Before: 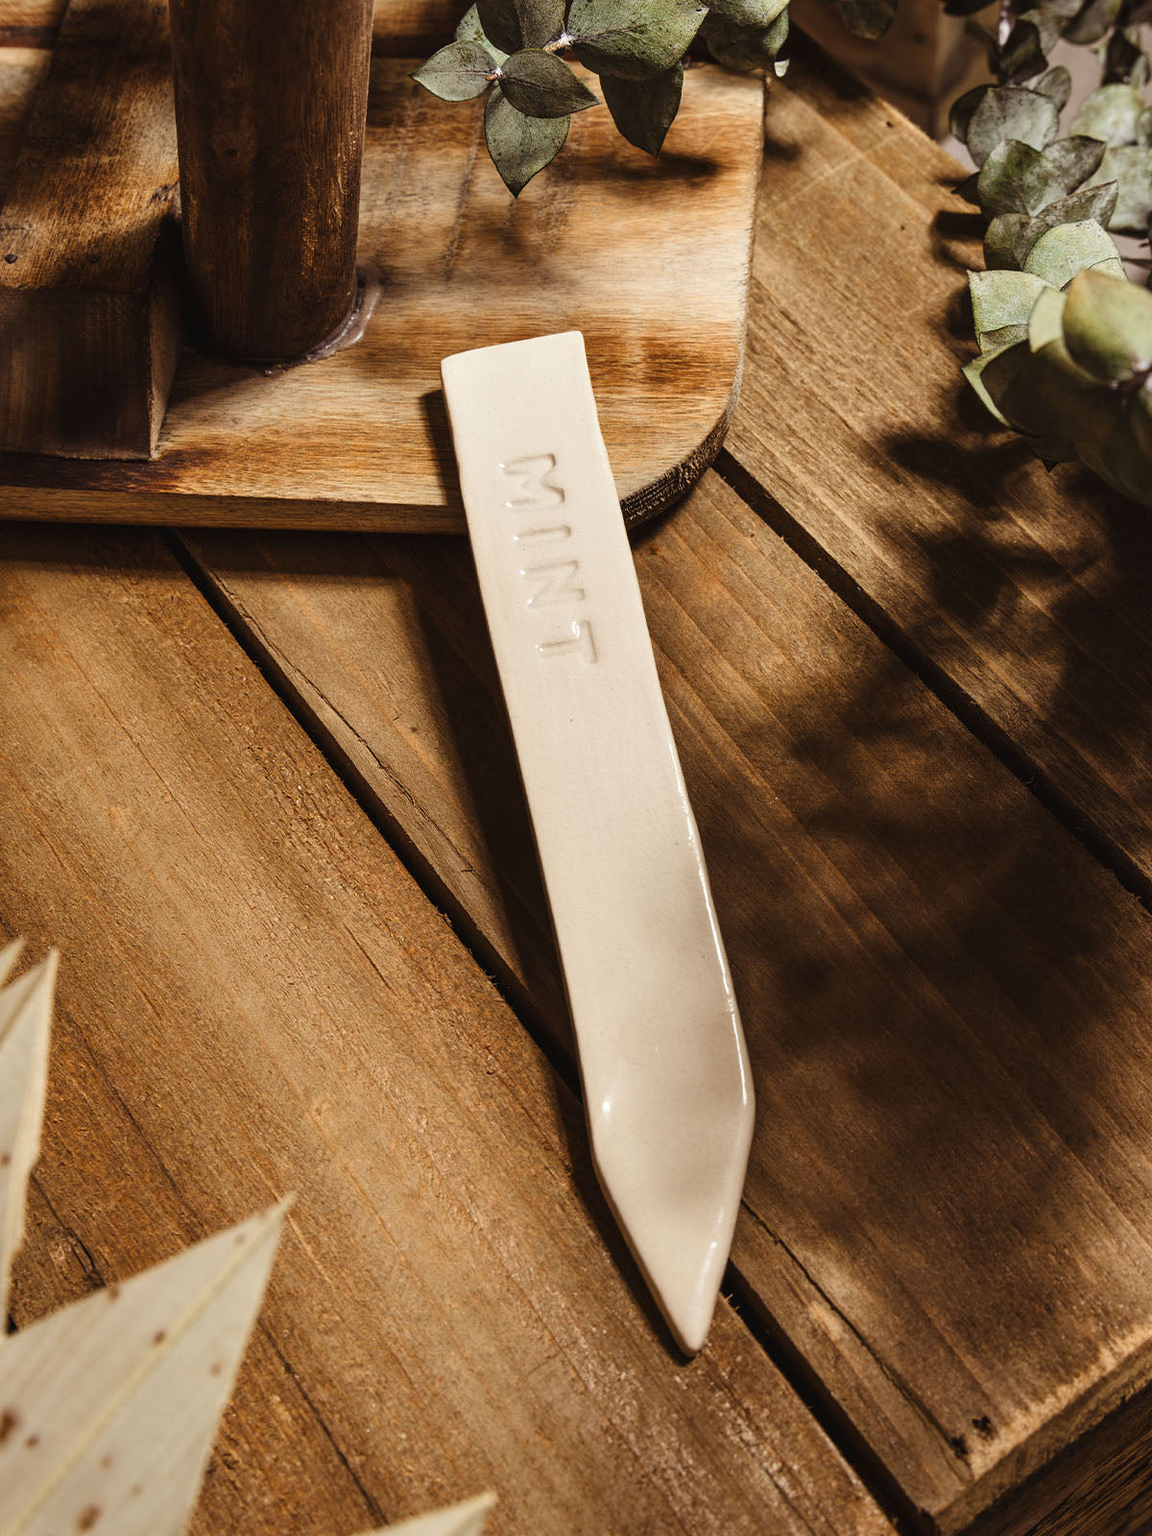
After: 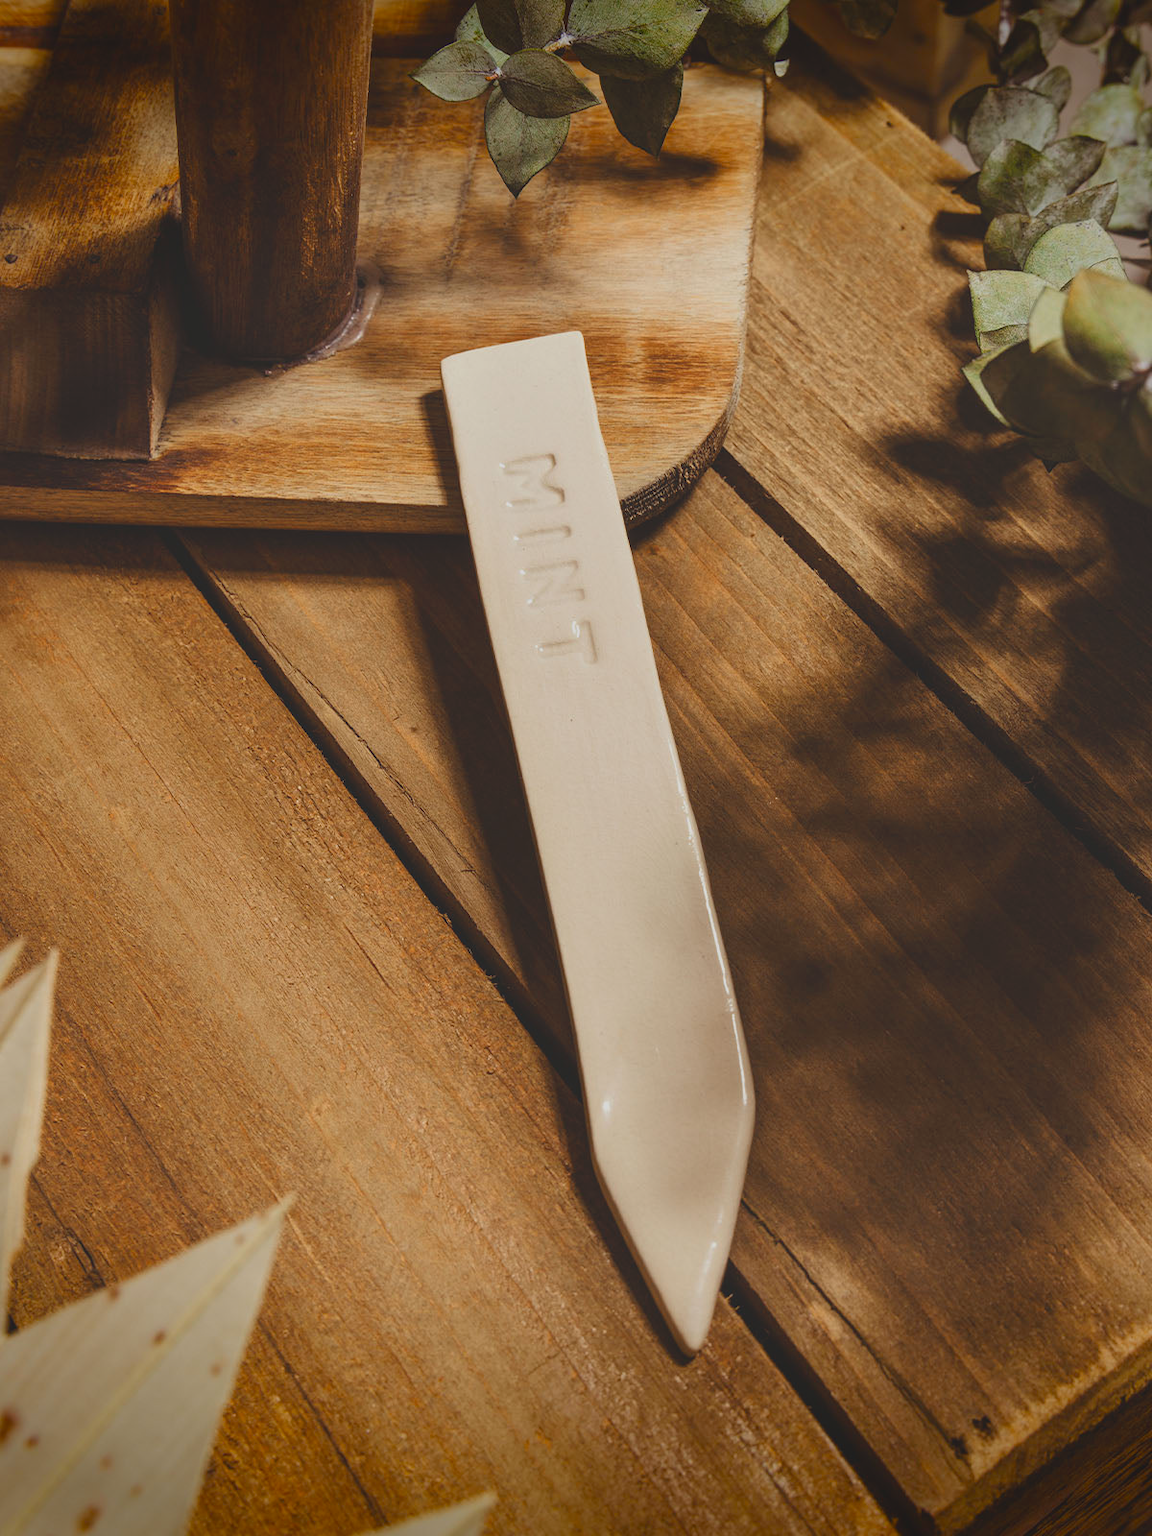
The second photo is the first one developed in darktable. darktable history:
vignetting: fall-off start 100.71%, saturation 0.376, width/height ratio 1.32
exposure: compensate highlight preservation false
contrast brightness saturation: contrast -0.27
